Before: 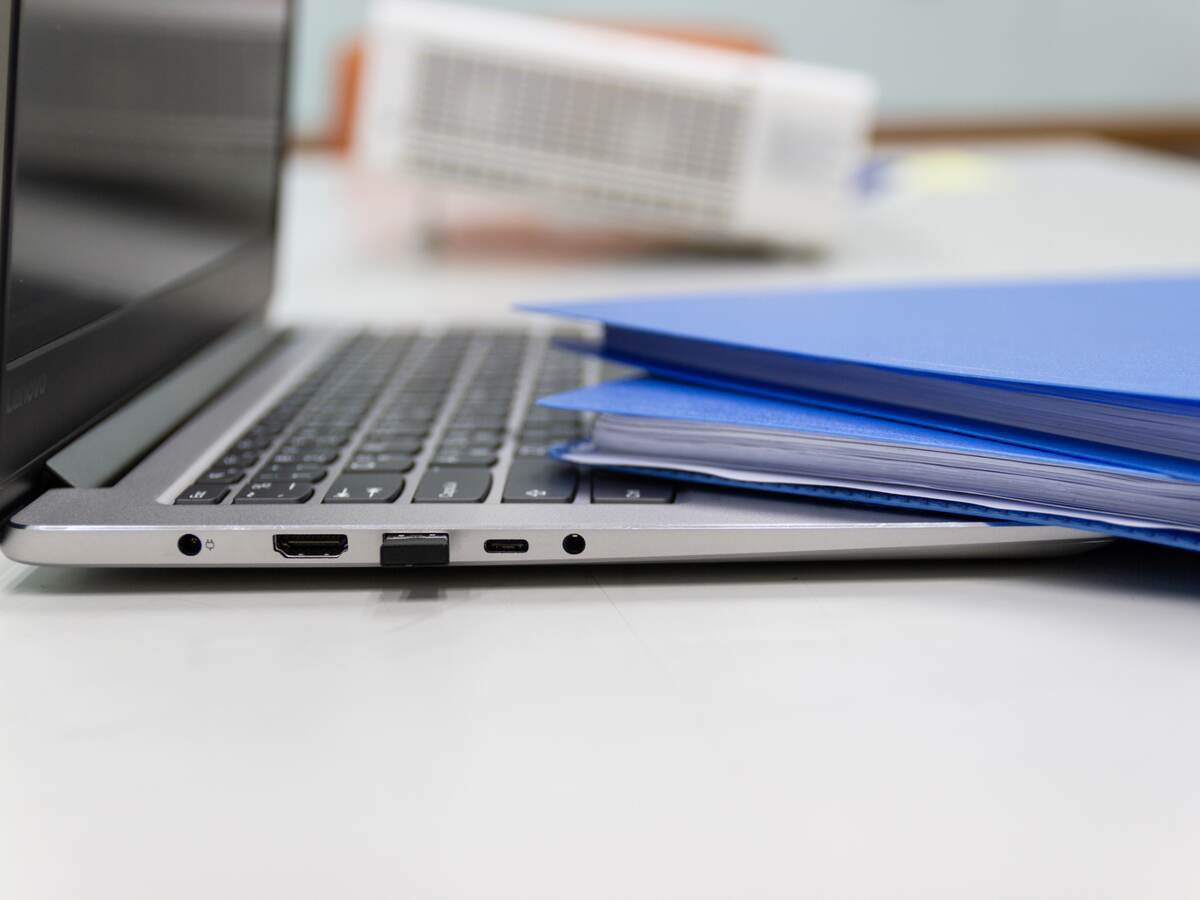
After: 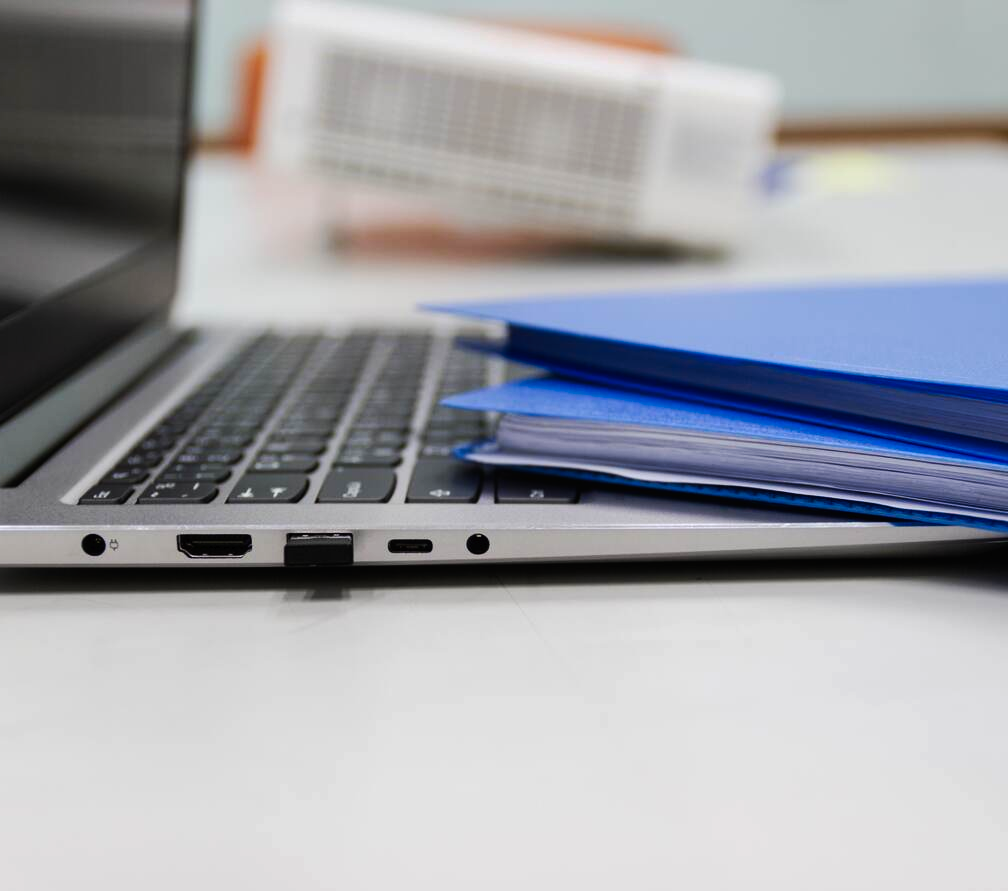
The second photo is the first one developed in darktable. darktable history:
crop: left 8.026%, right 7.374%
tone curve: curves: ch0 [(0, 0) (0.003, 0.008) (0.011, 0.011) (0.025, 0.014) (0.044, 0.021) (0.069, 0.029) (0.1, 0.042) (0.136, 0.06) (0.177, 0.09) (0.224, 0.126) (0.277, 0.177) (0.335, 0.243) (0.399, 0.31) (0.468, 0.388) (0.543, 0.484) (0.623, 0.585) (0.709, 0.683) (0.801, 0.775) (0.898, 0.873) (1, 1)], preserve colors none
